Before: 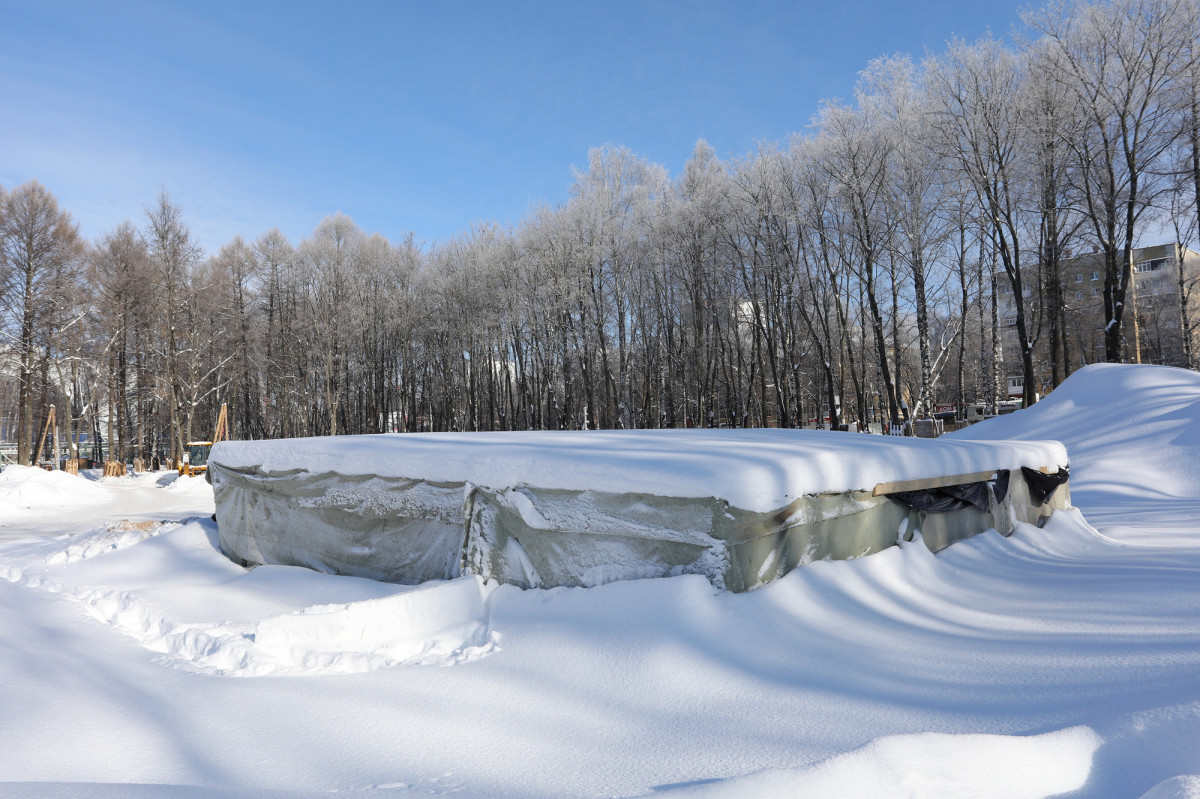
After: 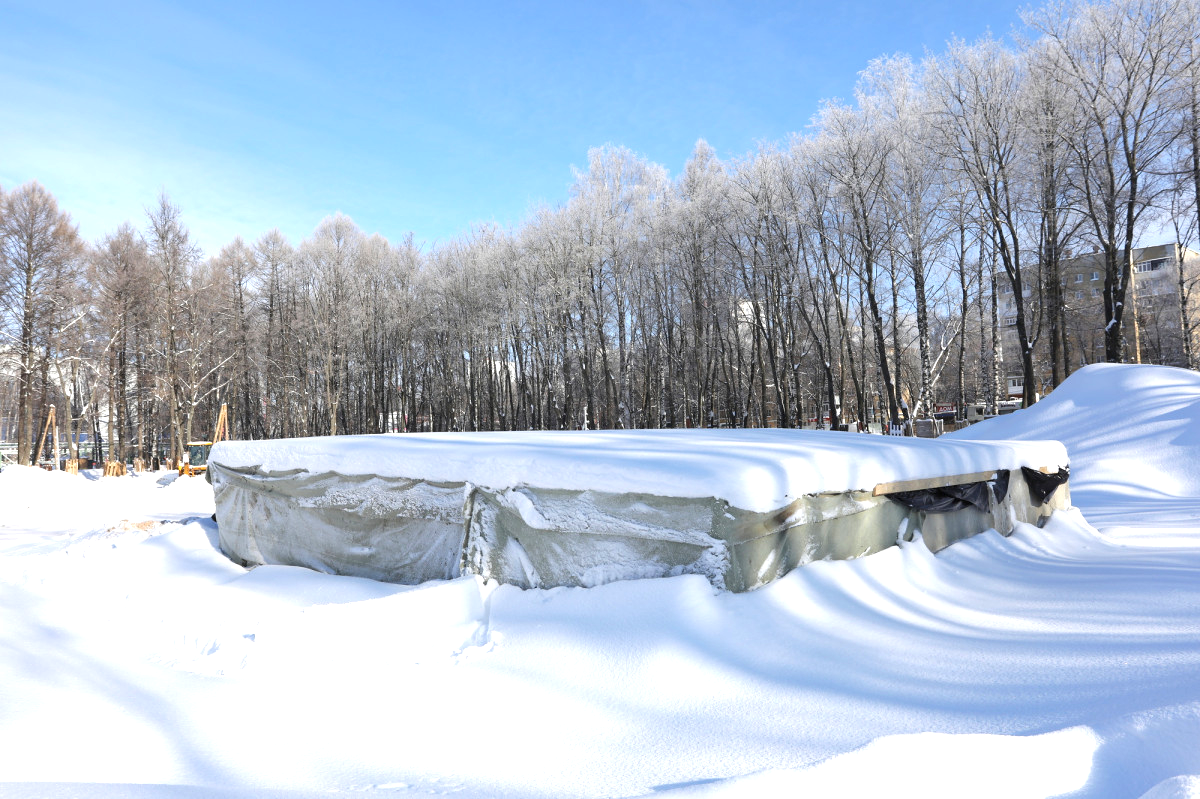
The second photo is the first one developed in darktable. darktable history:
exposure: exposure 0.775 EV, compensate highlight preservation false
